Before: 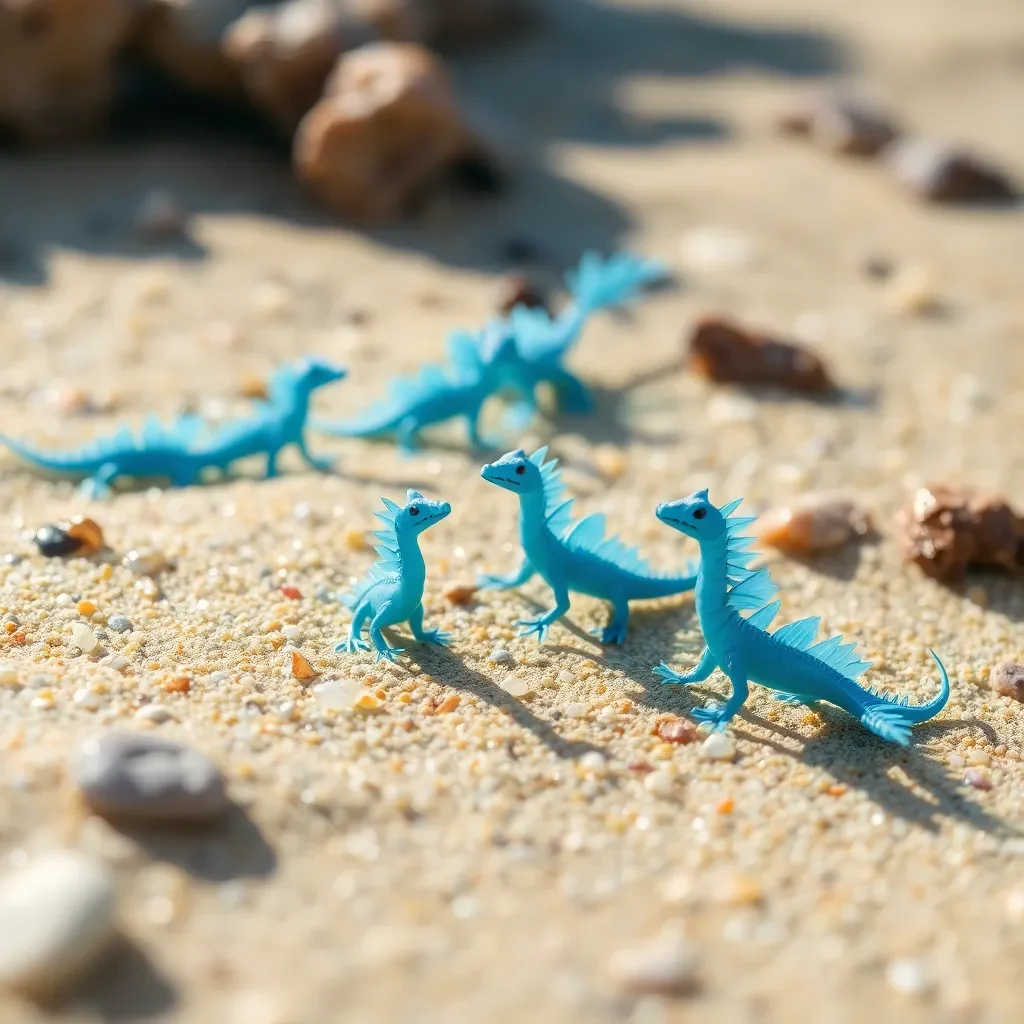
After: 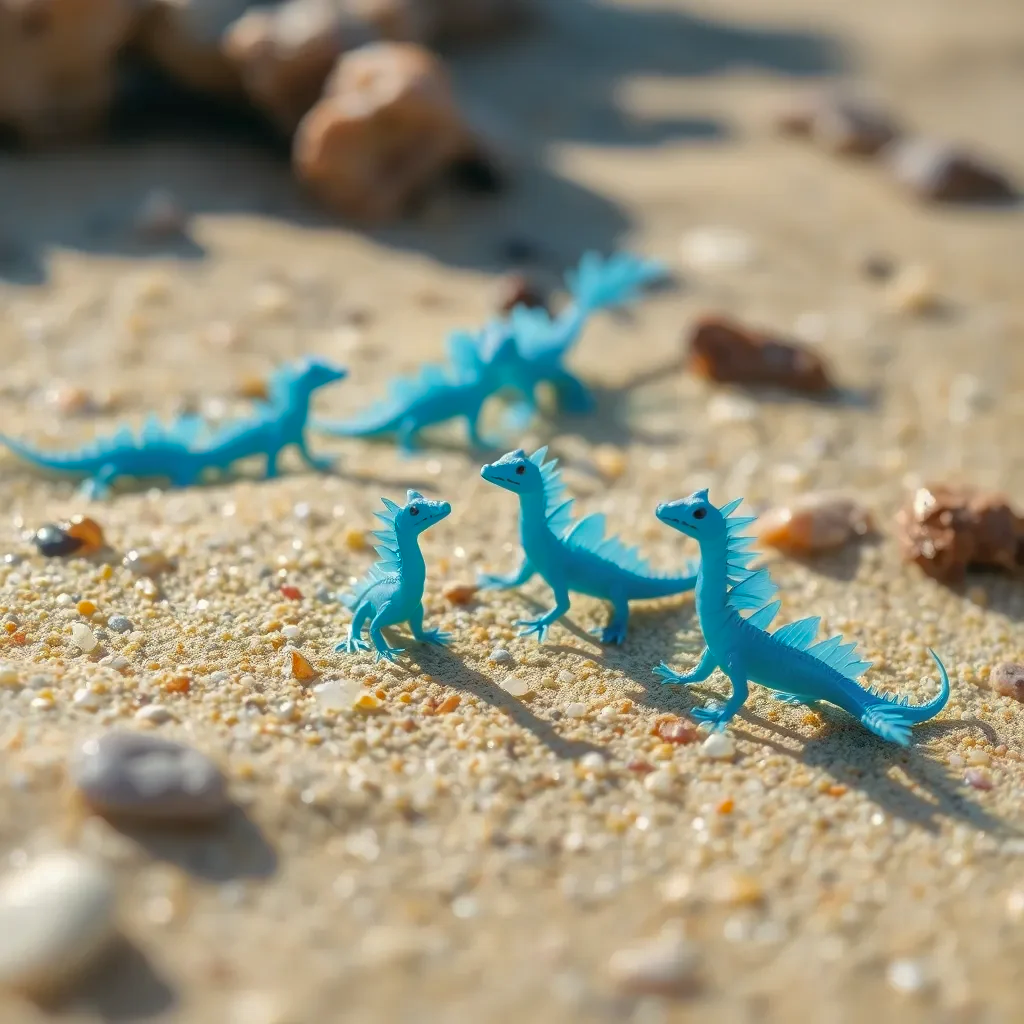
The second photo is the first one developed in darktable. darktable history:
shadows and highlights: shadows 39.93, highlights -59.69
